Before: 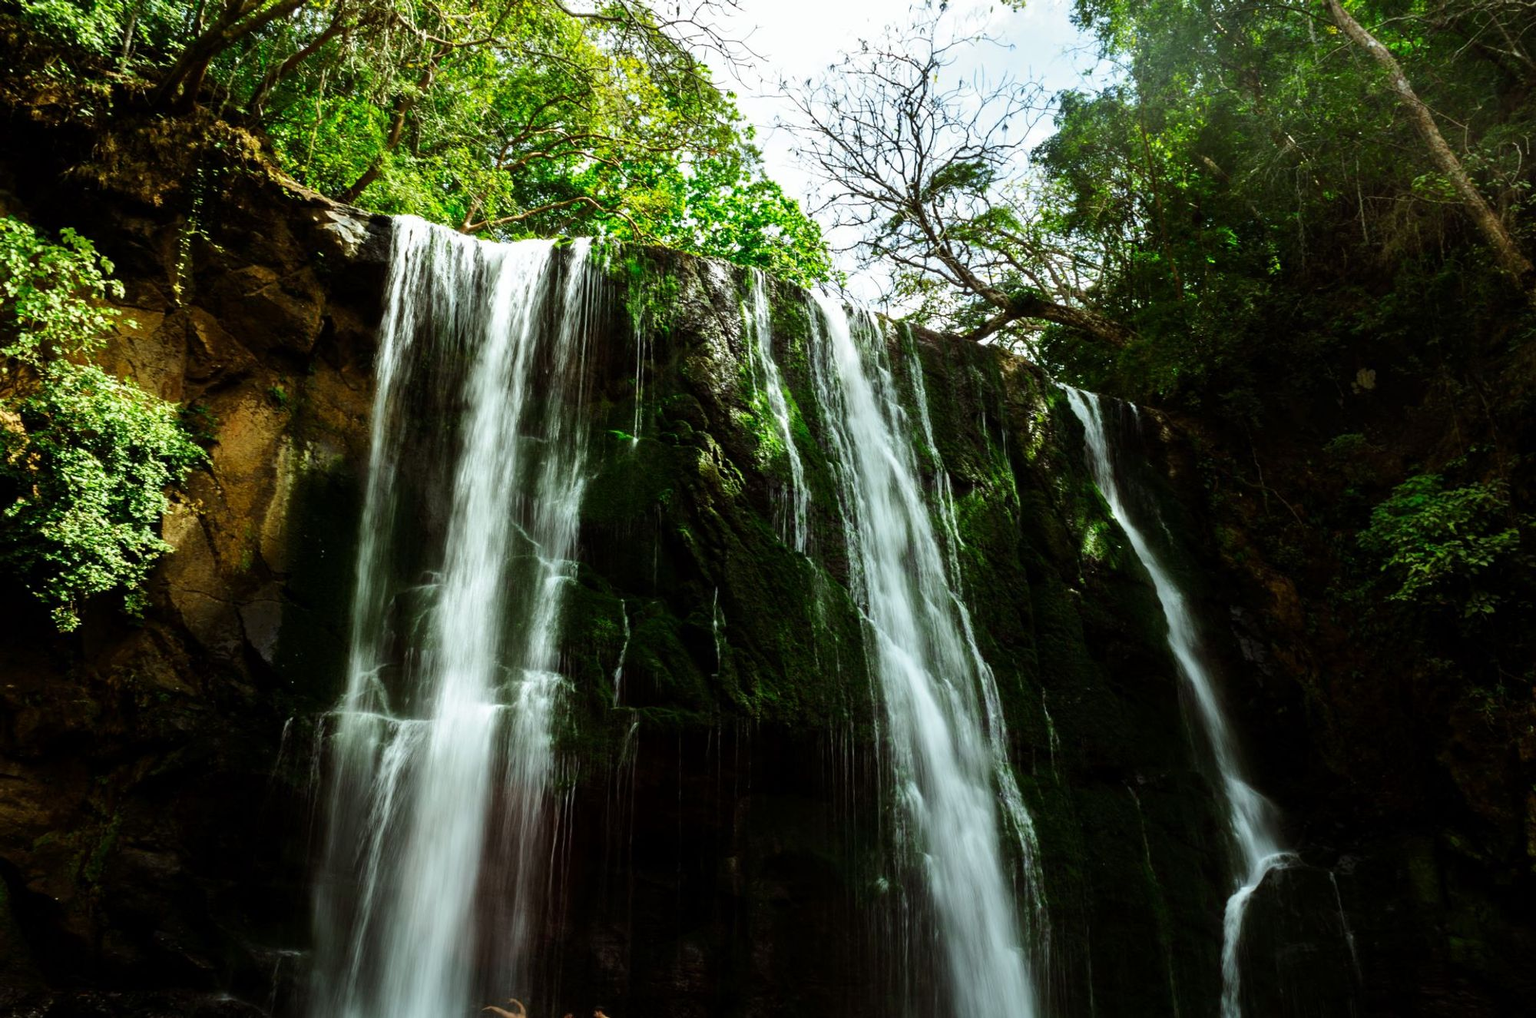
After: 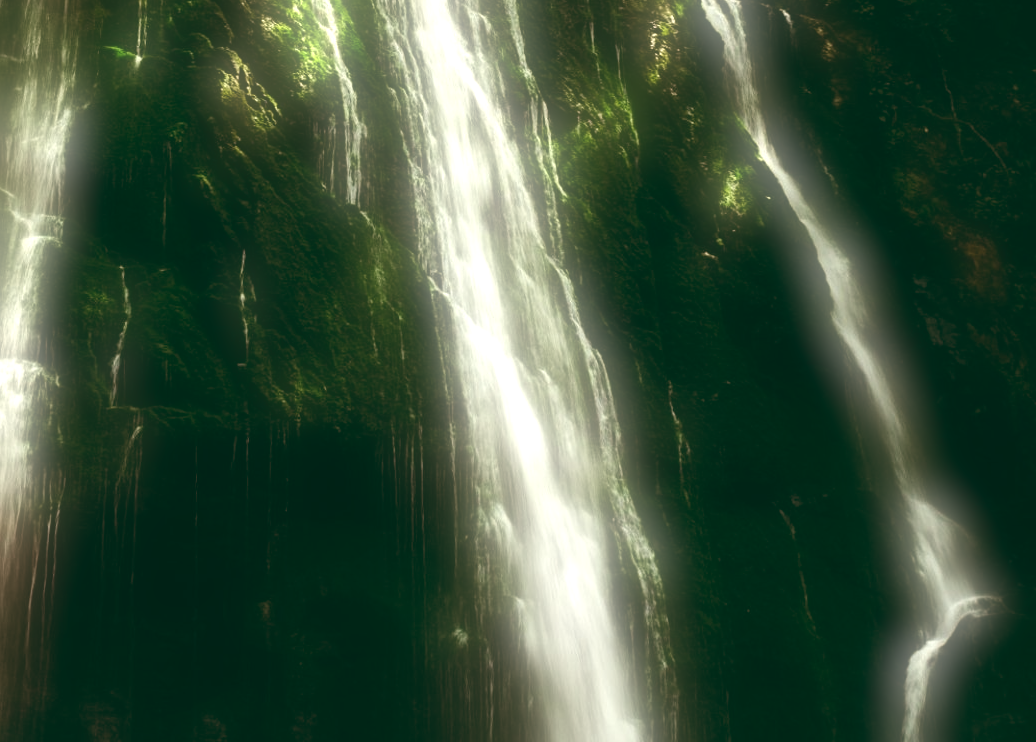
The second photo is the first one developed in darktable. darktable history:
soften: on, module defaults
color correction: highlights a* 10.21, highlights b* 9.79, shadows a* 8.61, shadows b* 7.88, saturation 0.8
crop: left 34.479%, top 38.822%, right 13.718%, bottom 5.172%
exposure: black level correction -0.002, exposure 1.35 EV, compensate highlight preservation false
contrast equalizer: y [[0.5, 0.5, 0.468, 0.5, 0.5, 0.5], [0.5 ×6], [0.5 ×6], [0 ×6], [0 ×6]]
color balance: lift [1.005, 0.99, 1.007, 1.01], gamma [1, 1.034, 1.032, 0.966], gain [0.873, 1.055, 1.067, 0.933]
